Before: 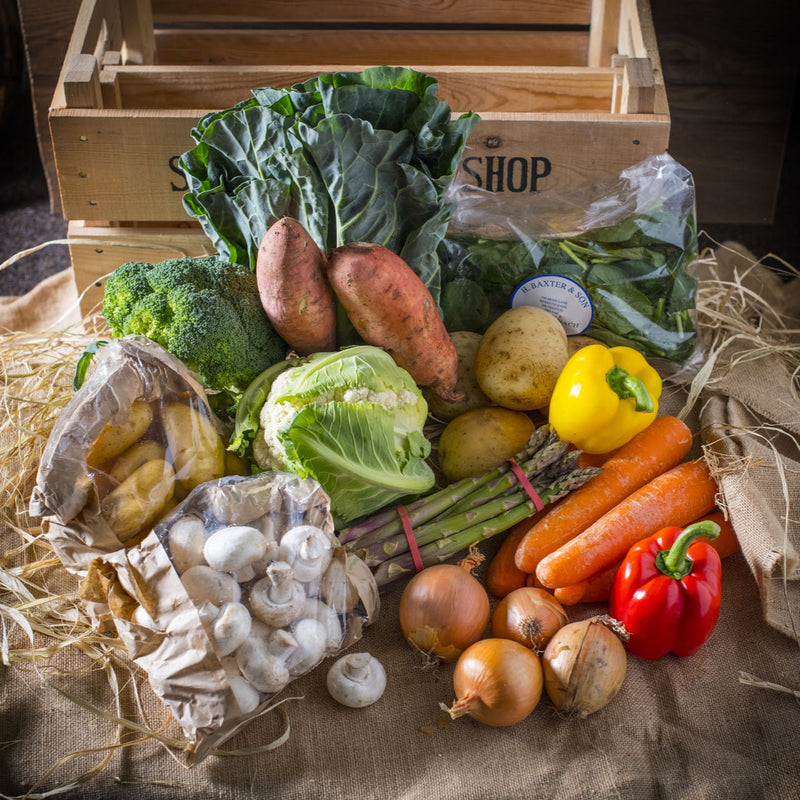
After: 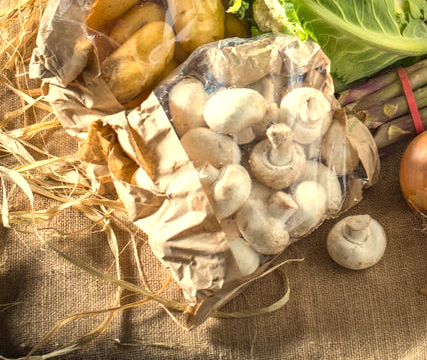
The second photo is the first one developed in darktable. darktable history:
exposure: exposure 0.6 EV, compensate highlight preservation false
white balance: red 1.08, blue 0.791
crop and rotate: top 54.778%, right 46.61%, bottom 0.159%
